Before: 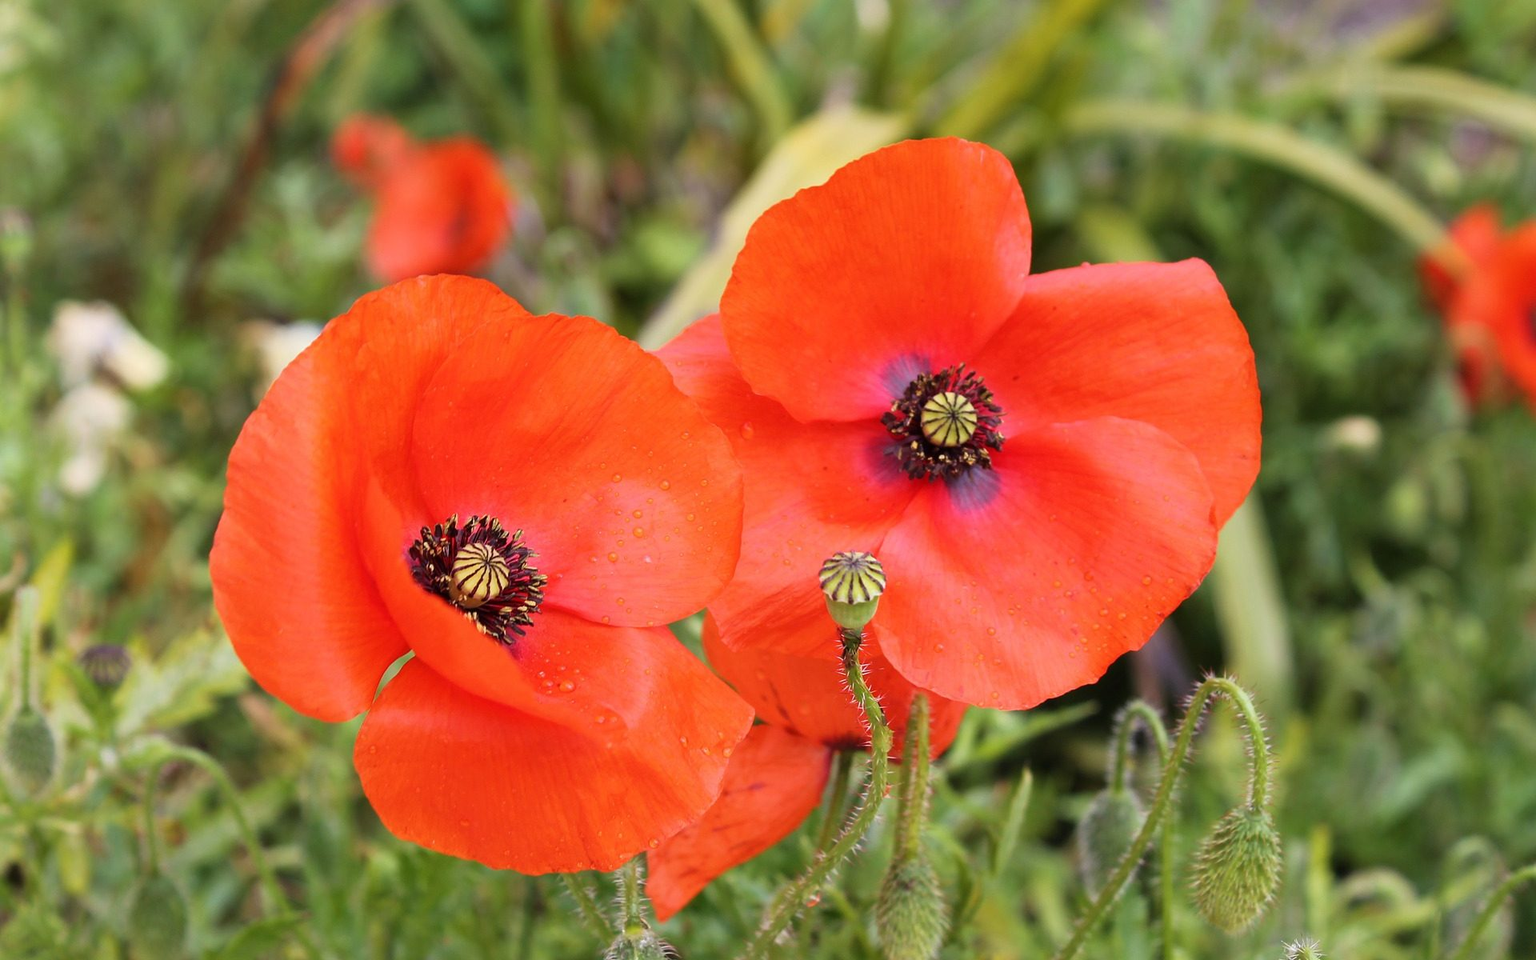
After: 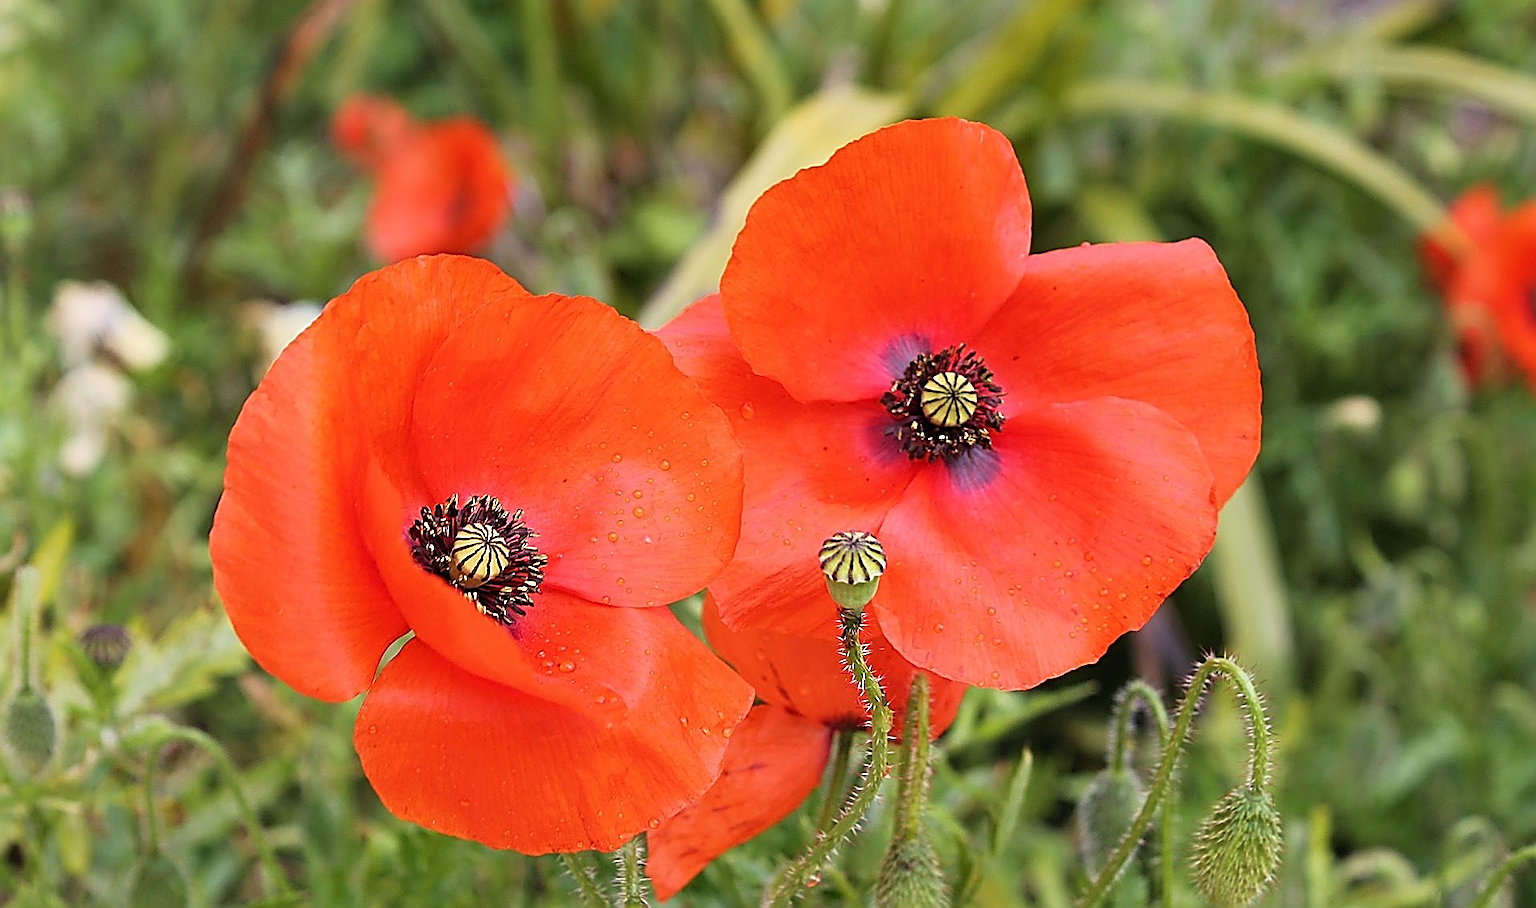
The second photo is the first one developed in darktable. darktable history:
crop and rotate: top 2.123%, bottom 3.287%
sharpen: amount 1.994
